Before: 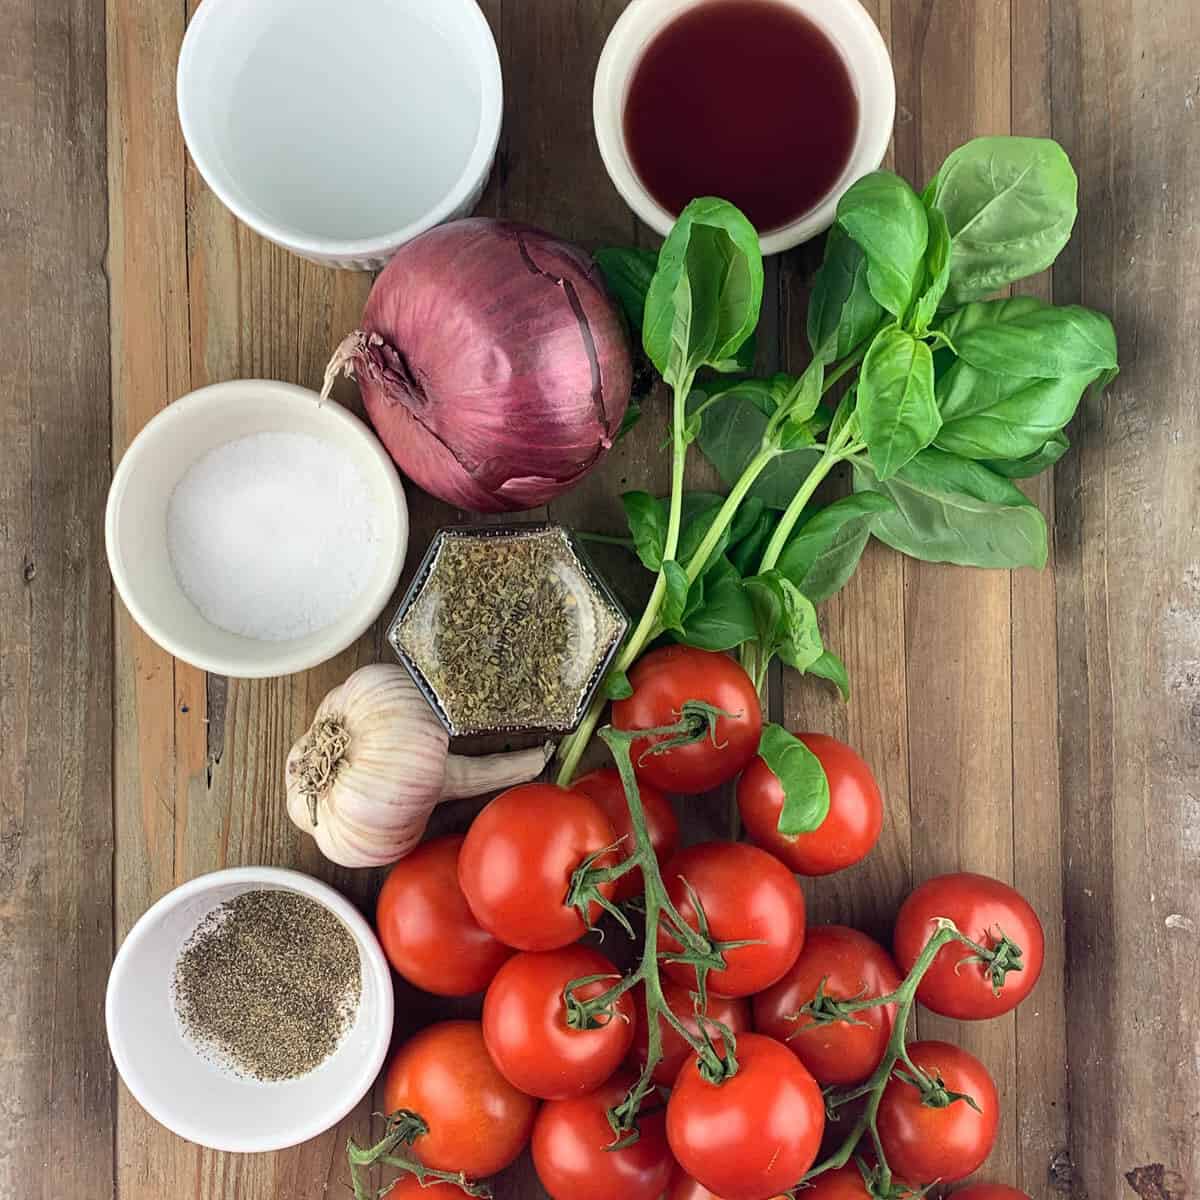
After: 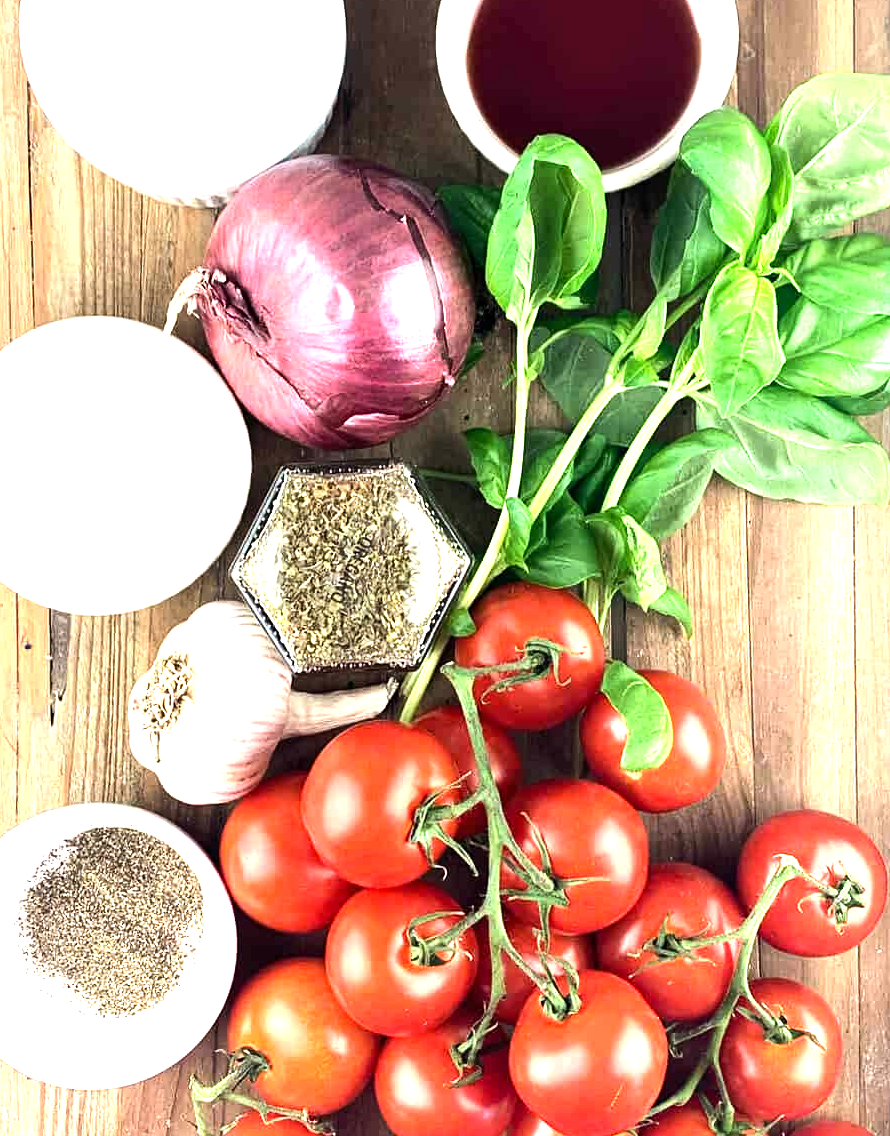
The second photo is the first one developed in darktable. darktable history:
exposure: black level correction 0.001, exposure 1.116 EV, compensate highlight preservation false
tone equalizer: -8 EV -0.75 EV, -7 EV -0.7 EV, -6 EV -0.6 EV, -5 EV -0.4 EV, -3 EV 0.4 EV, -2 EV 0.6 EV, -1 EV 0.7 EV, +0 EV 0.75 EV, edges refinement/feathering 500, mask exposure compensation -1.57 EV, preserve details no
crop and rotate: left 13.15%, top 5.251%, right 12.609%
